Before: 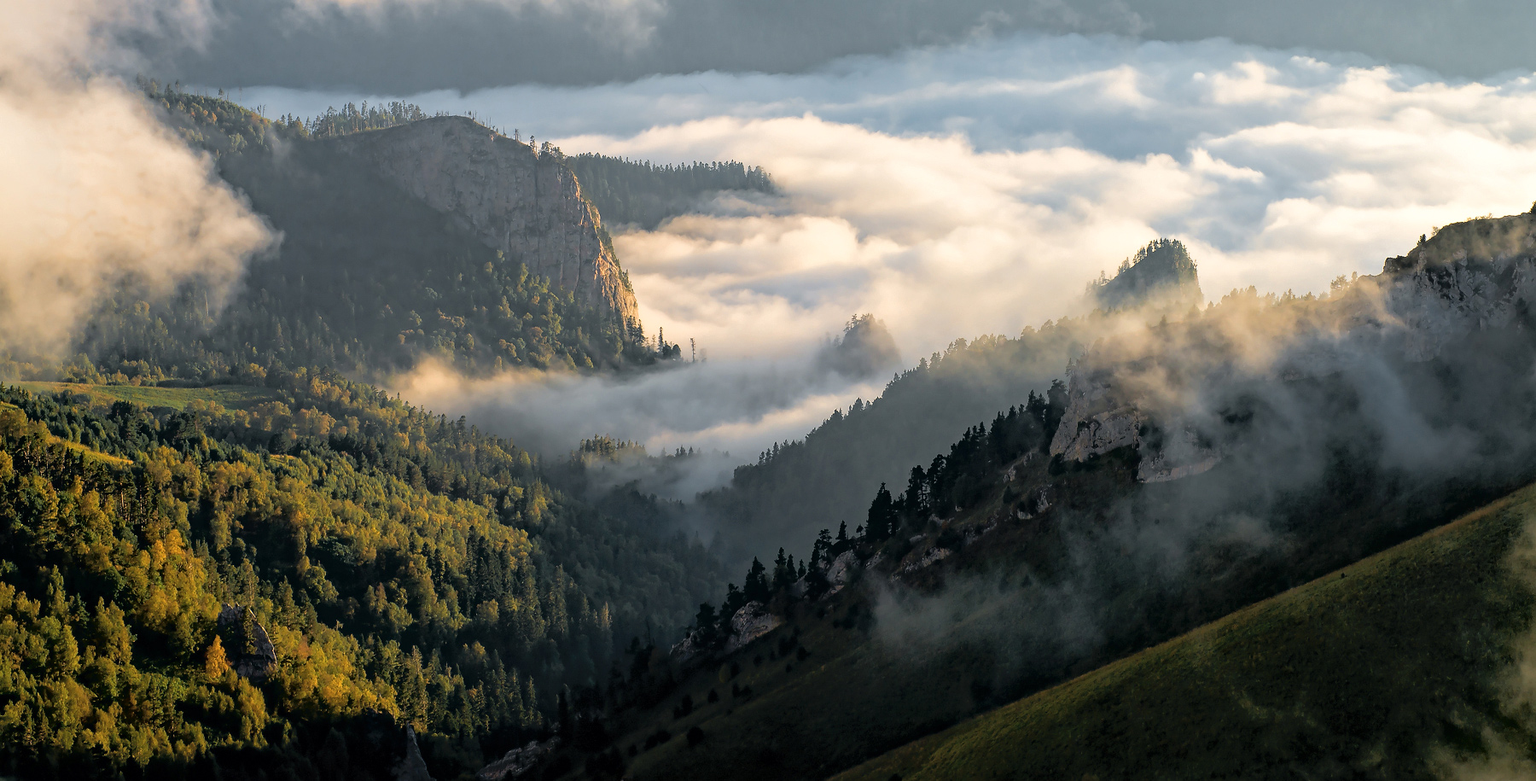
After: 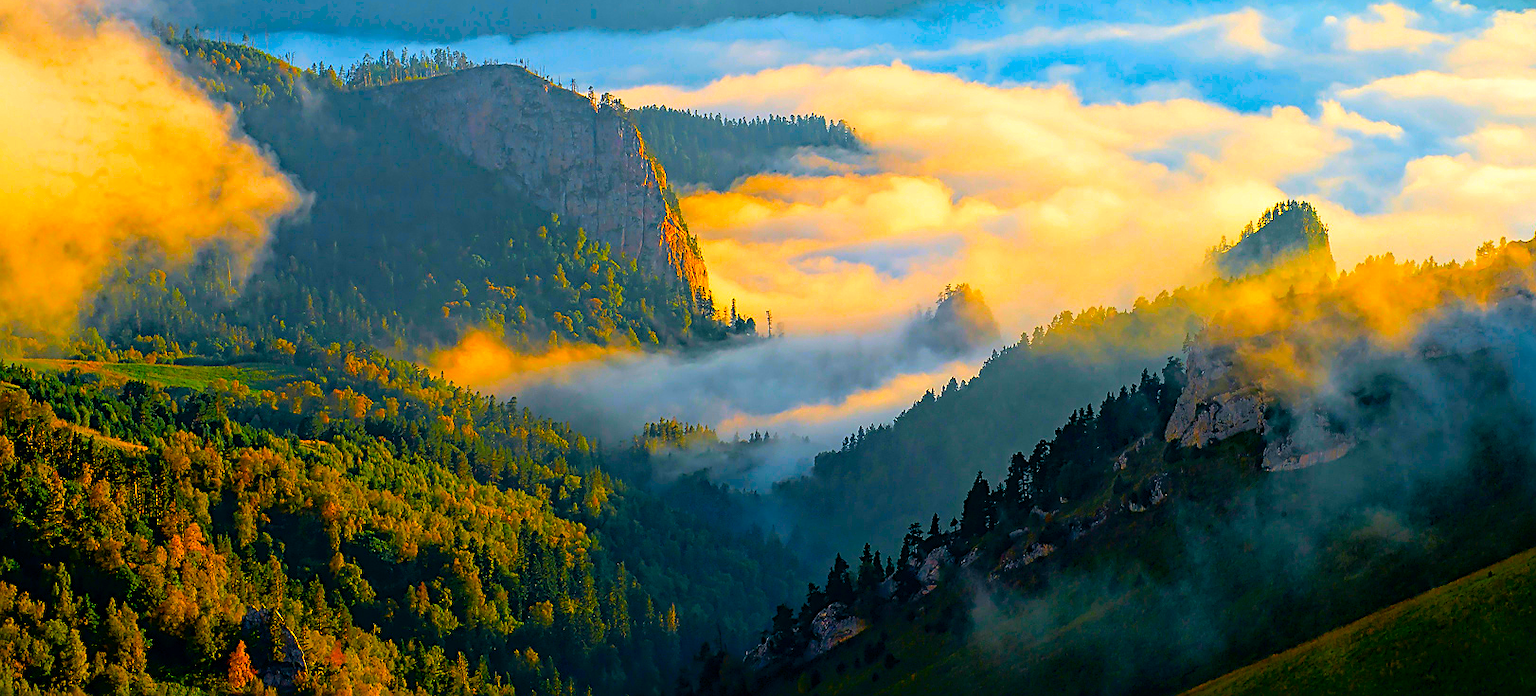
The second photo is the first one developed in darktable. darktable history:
color balance rgb: perceptual saturation grading › global saturation 65.982%, perceptual saturation grading › highlights 49.909%, perceptual saturation grading › shadows 29.924%, global vibrance 9.866%
crop: top 7.474%, right 9.88%, bottom 12.099%
shadows and highlights: shadows -31.38, highlights 29.57
sharpen: on, module defaults
color correction: highlights b* 0.06, saturation 2.12
